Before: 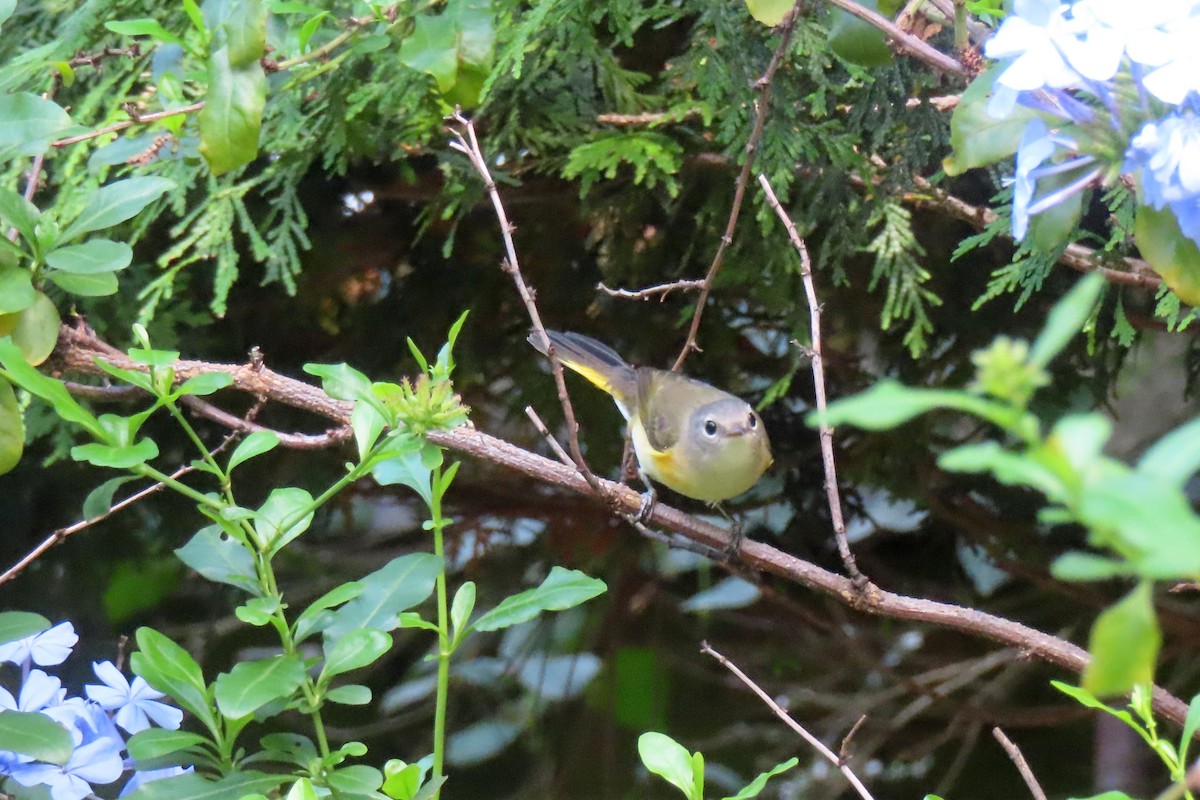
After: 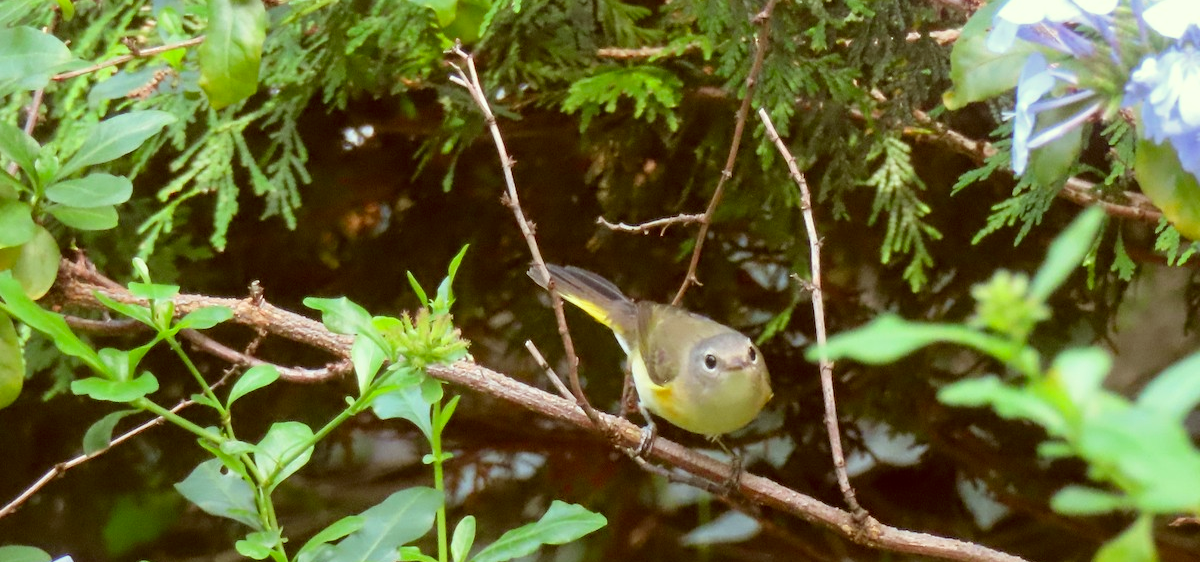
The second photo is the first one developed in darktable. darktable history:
crop and rotate: top 8.31%, bottom 21.4%
color correction: highlights a* -6.21, highlights b* 9.24, shadows a* 10.56, shadows b* 23.91
